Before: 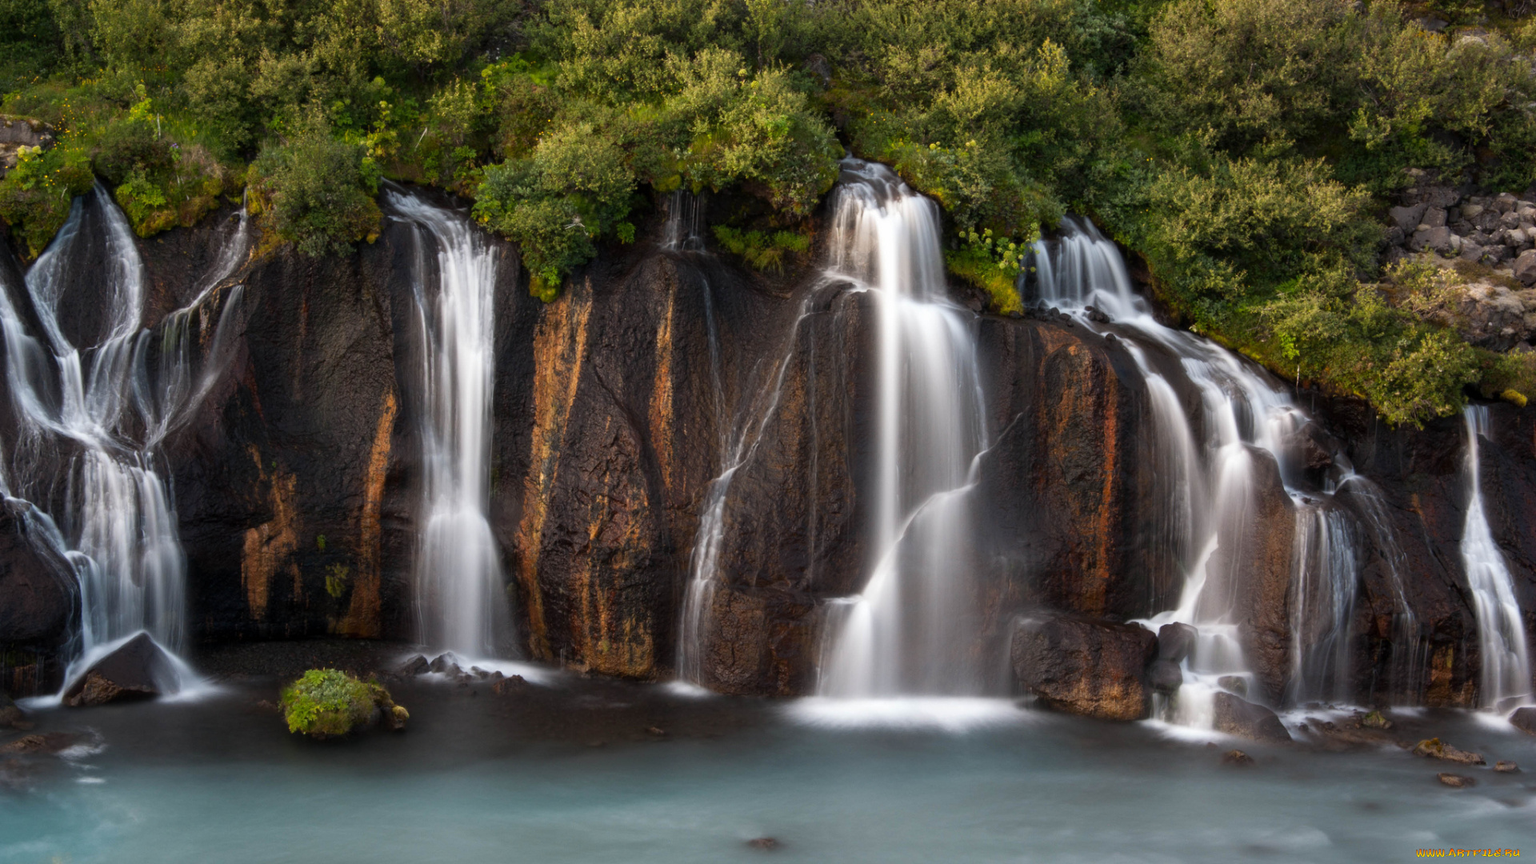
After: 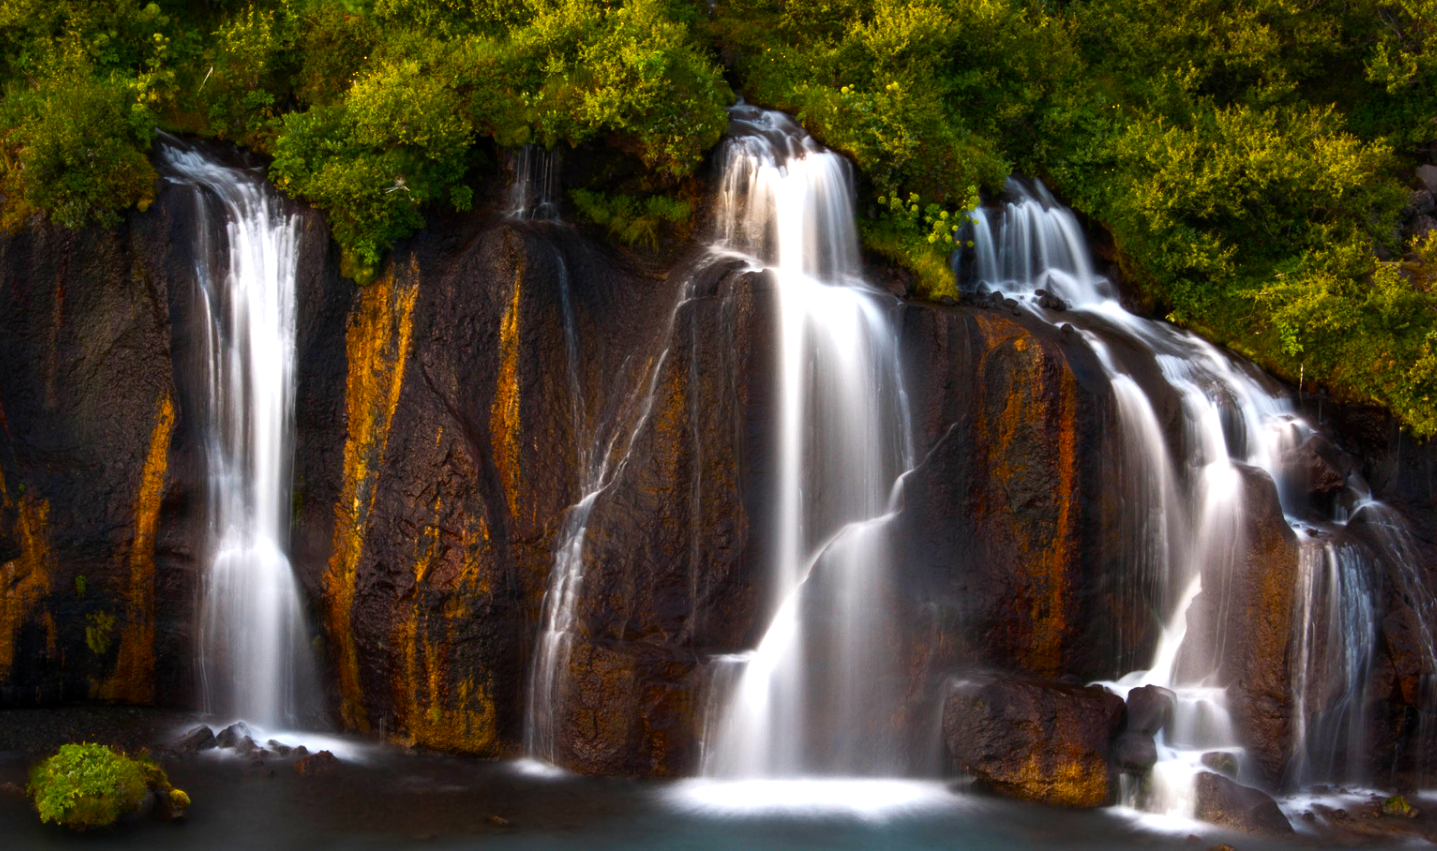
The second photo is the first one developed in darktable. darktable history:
color balance rgb: linear chroma grading › global chroma 9%, perceptual saturation grading › global saturation 36%, perceptual saturation grading › shadows 35%, perceptual brilliance grading › global brilliance 15%, perceptual brilliance grading › shadows -35%, global vibrance 15%
crop: left 16.768%, top 8.653%, right 8.362%, bottom 12.485%
